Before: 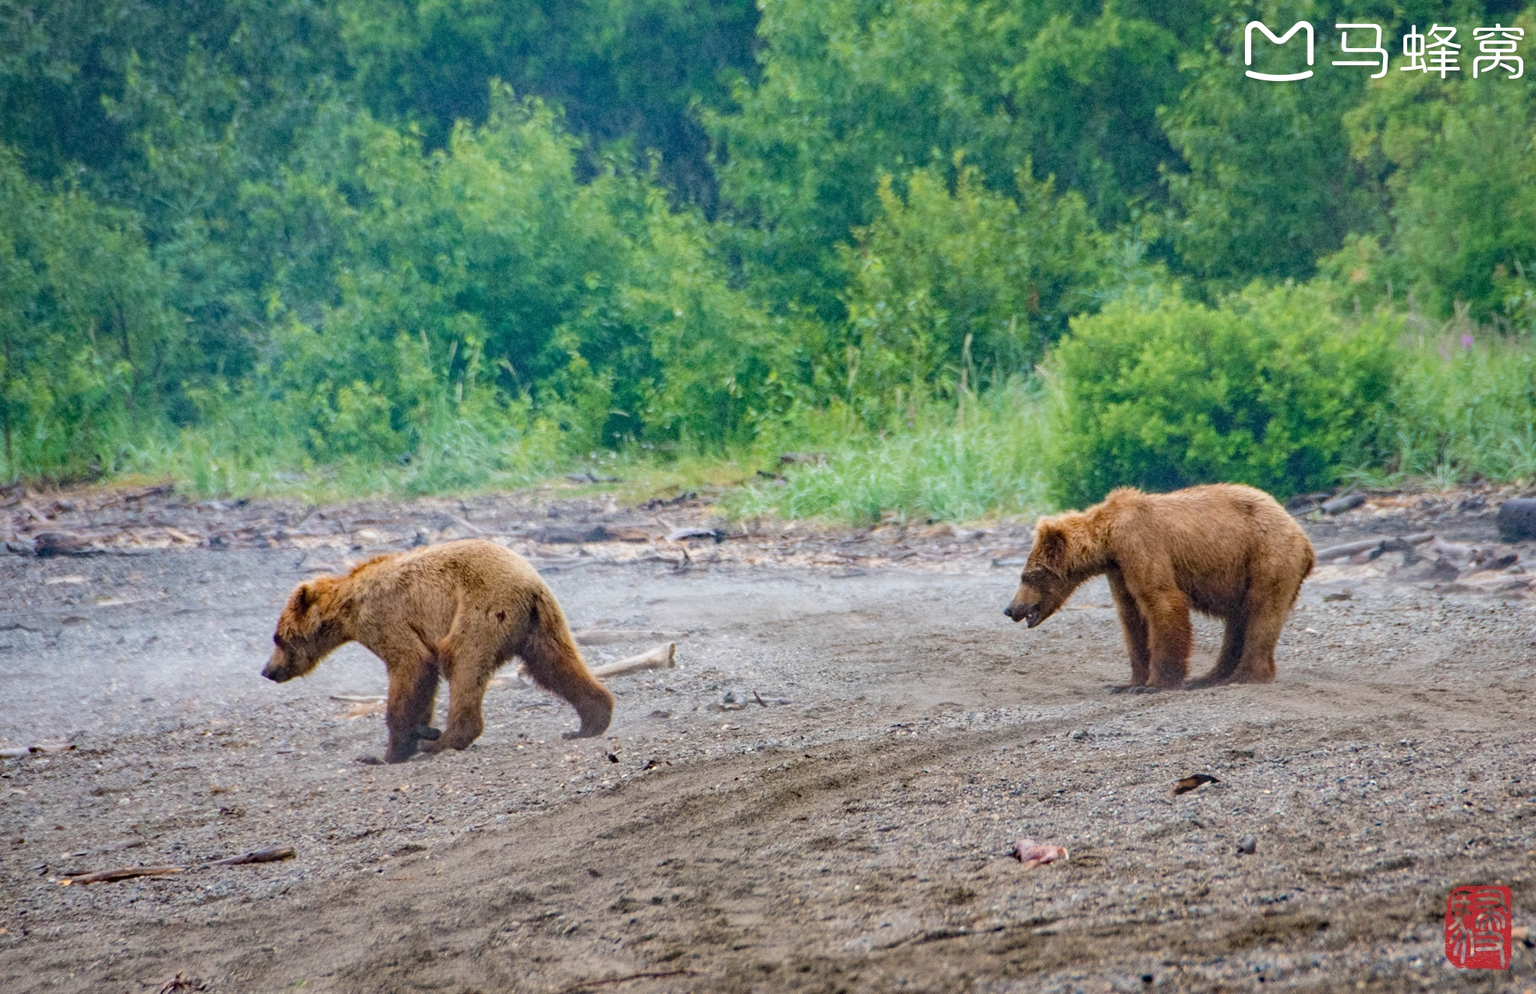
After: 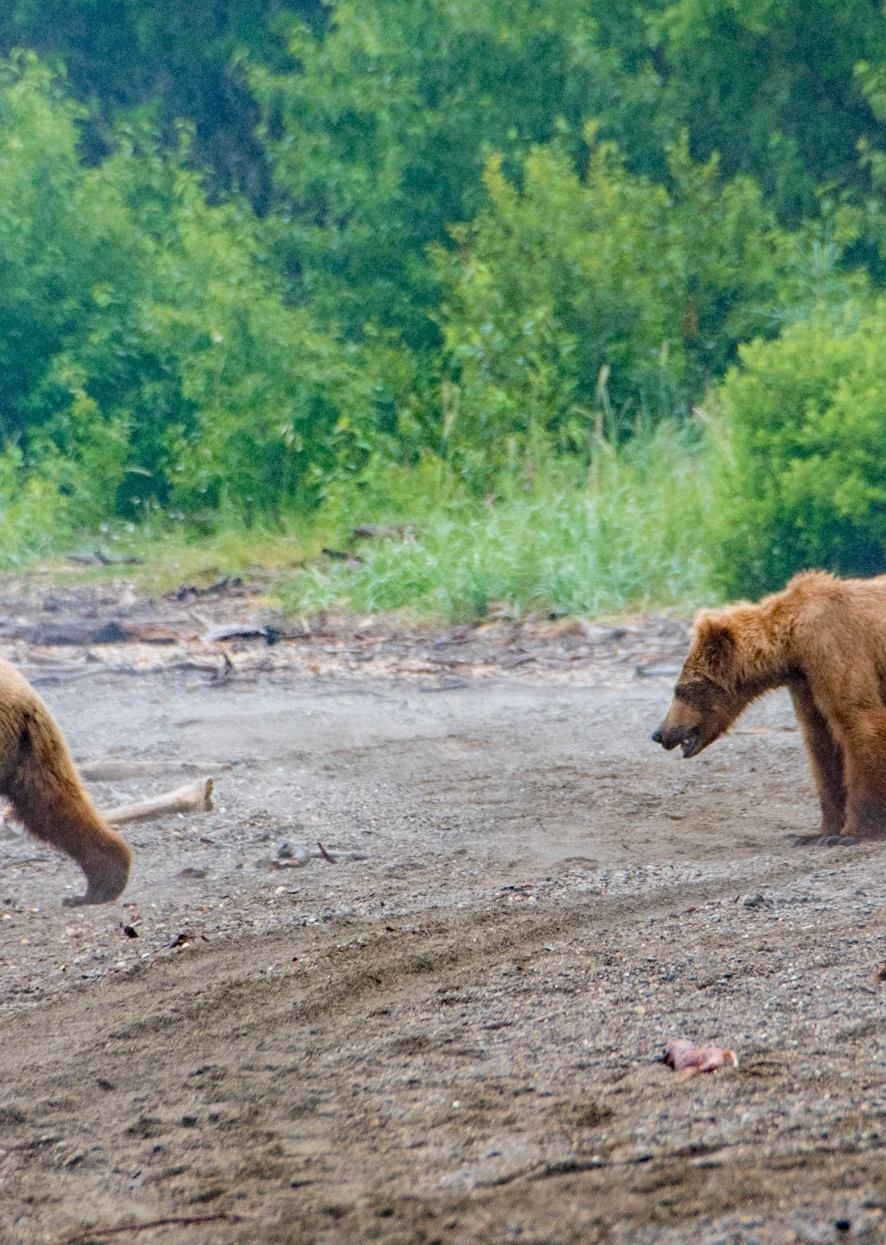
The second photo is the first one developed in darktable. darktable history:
crop: left 33.583%, top 5.989%, right 23.153%
